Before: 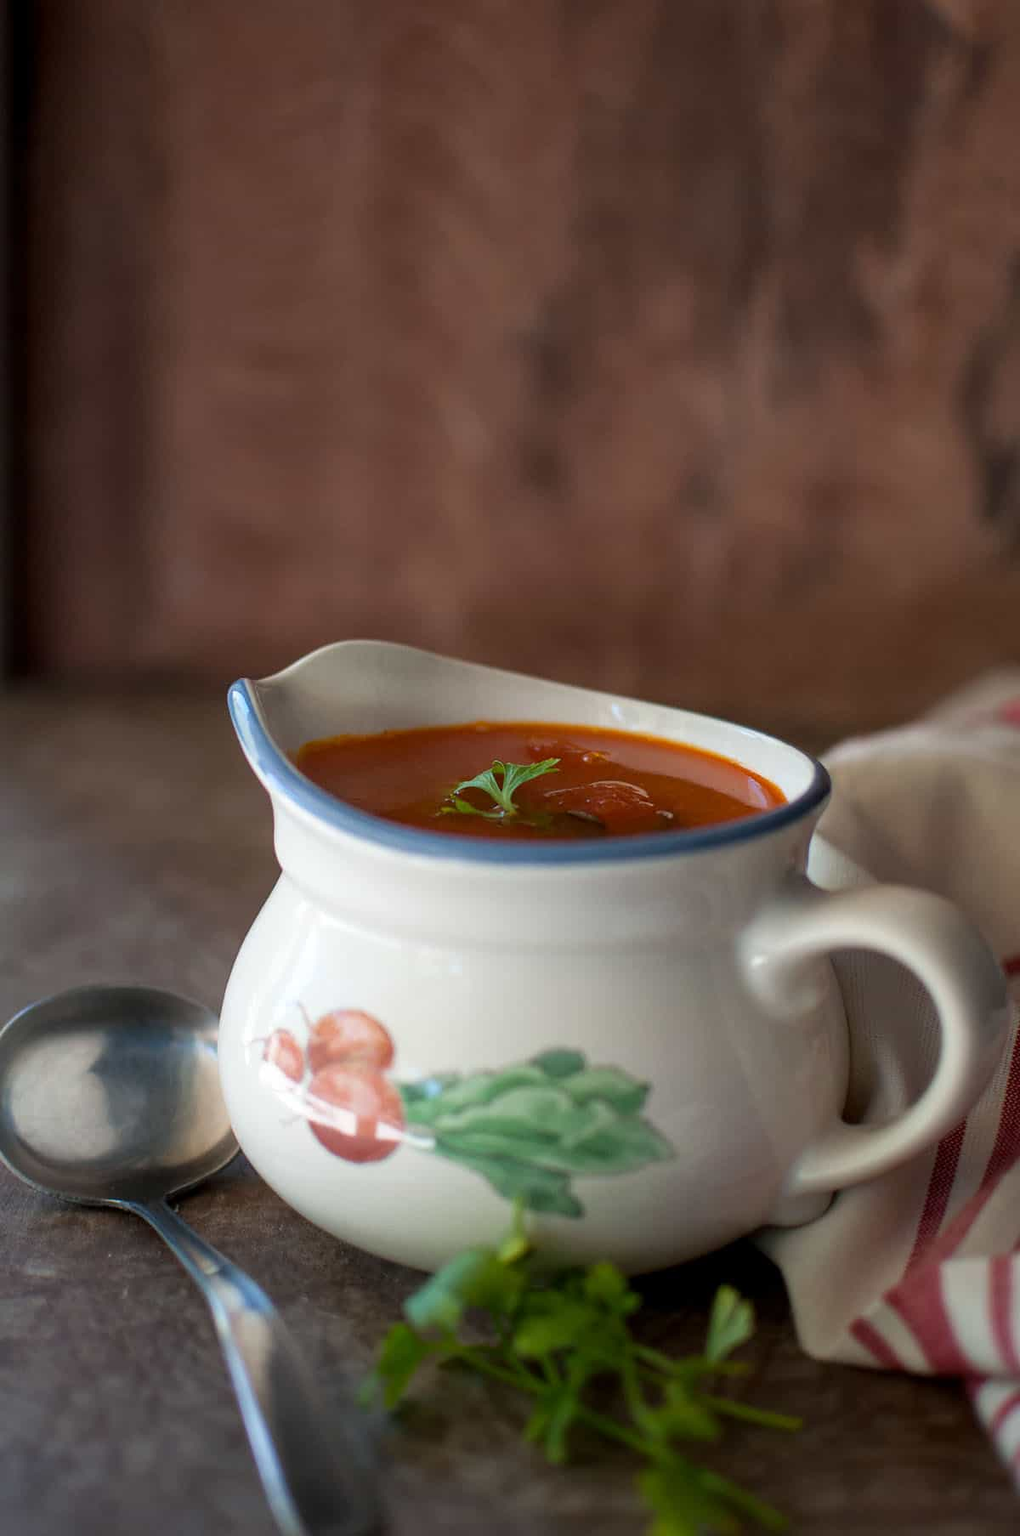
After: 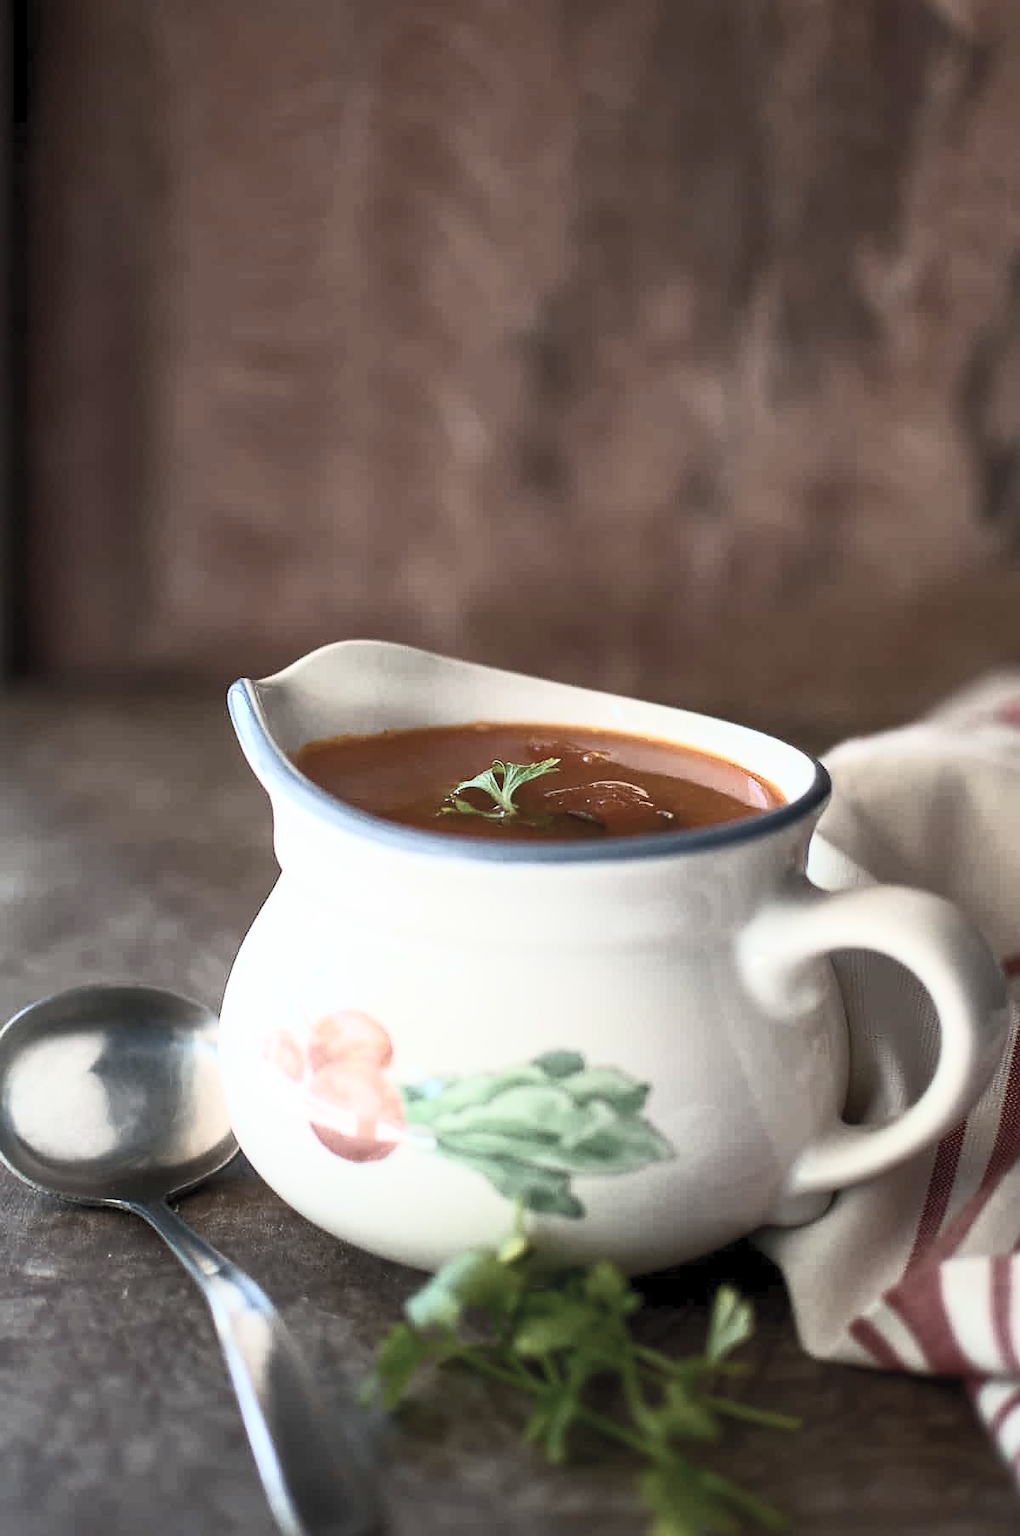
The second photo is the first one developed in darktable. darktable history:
exposure: compensate highlight preservation false
contrast brightness saturation: contrast 0.569, brightness 0.574, saturation -0.344
sharpen: radius 0.98, amount 0.606
